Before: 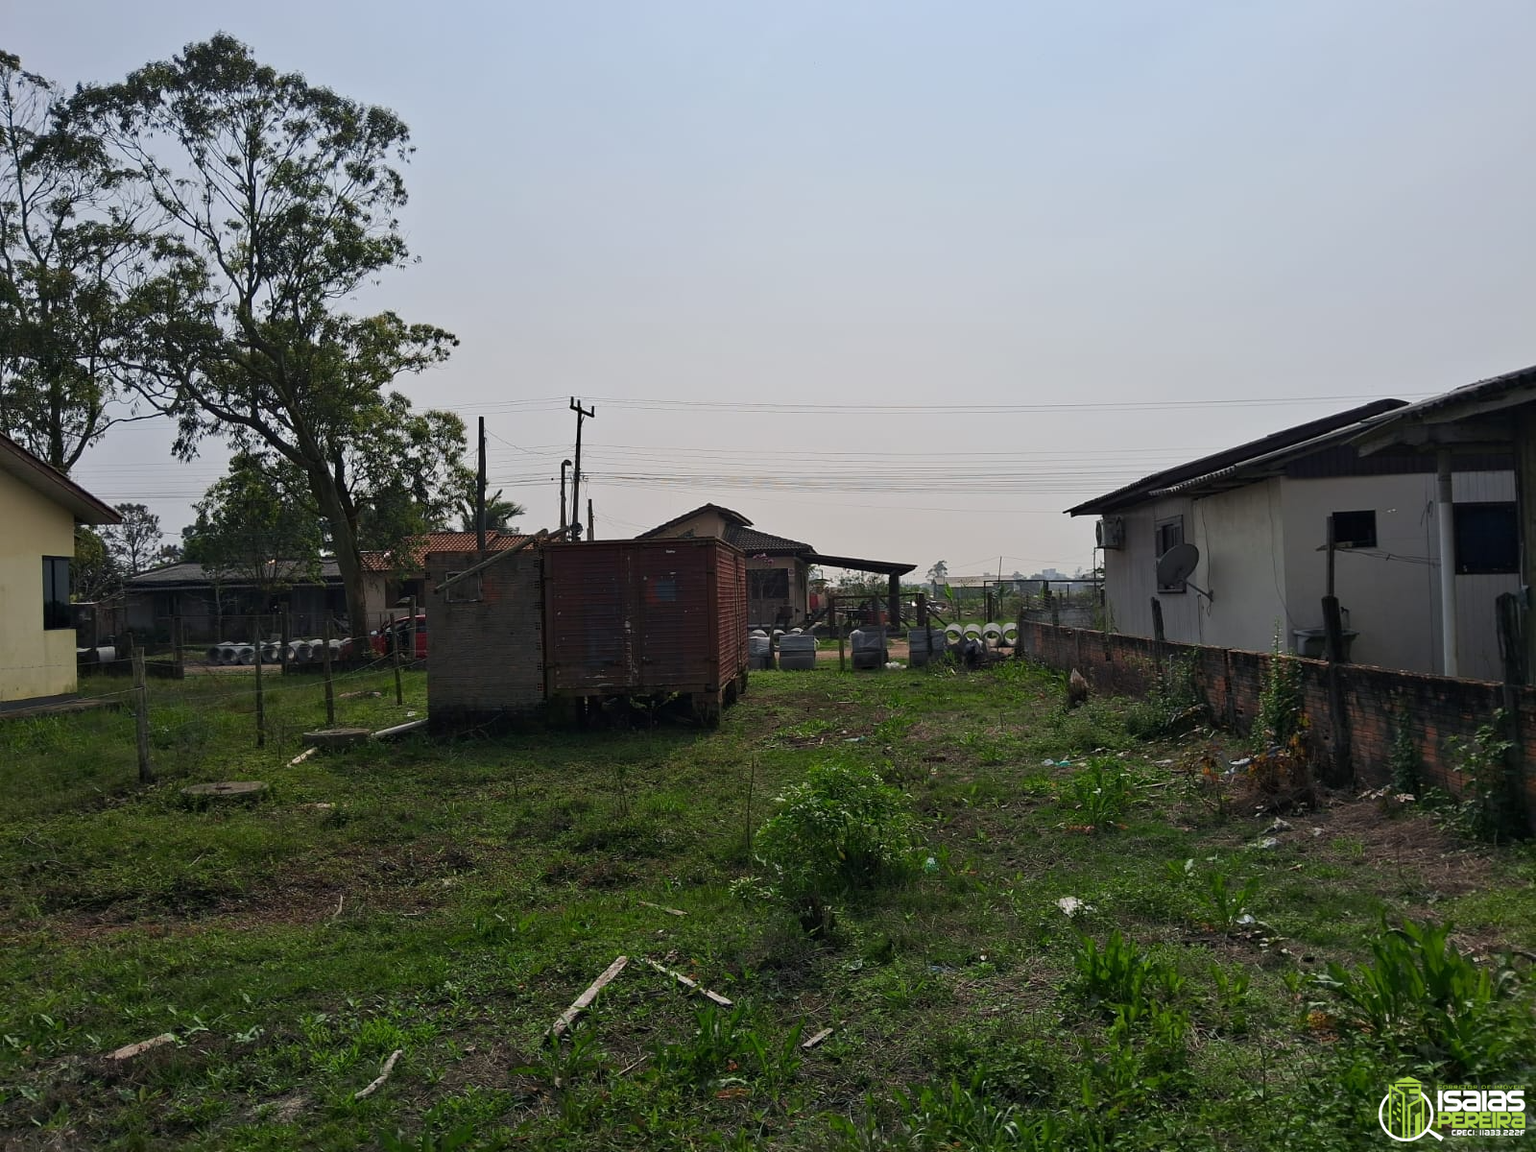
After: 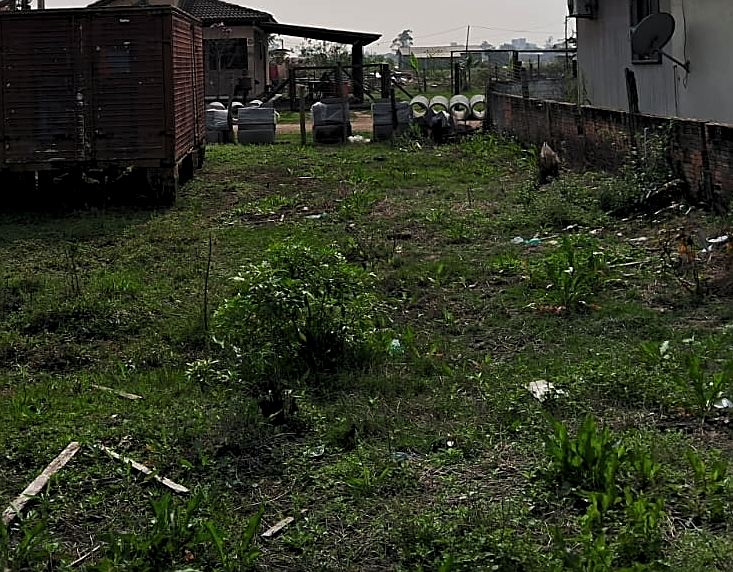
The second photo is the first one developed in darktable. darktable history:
crop: left 35.904%, top 46.213%, right 18.225%, bottom 6.068%
levels: levels [0.062, 0.494, 0.925]
sharpen: amount 0.541
